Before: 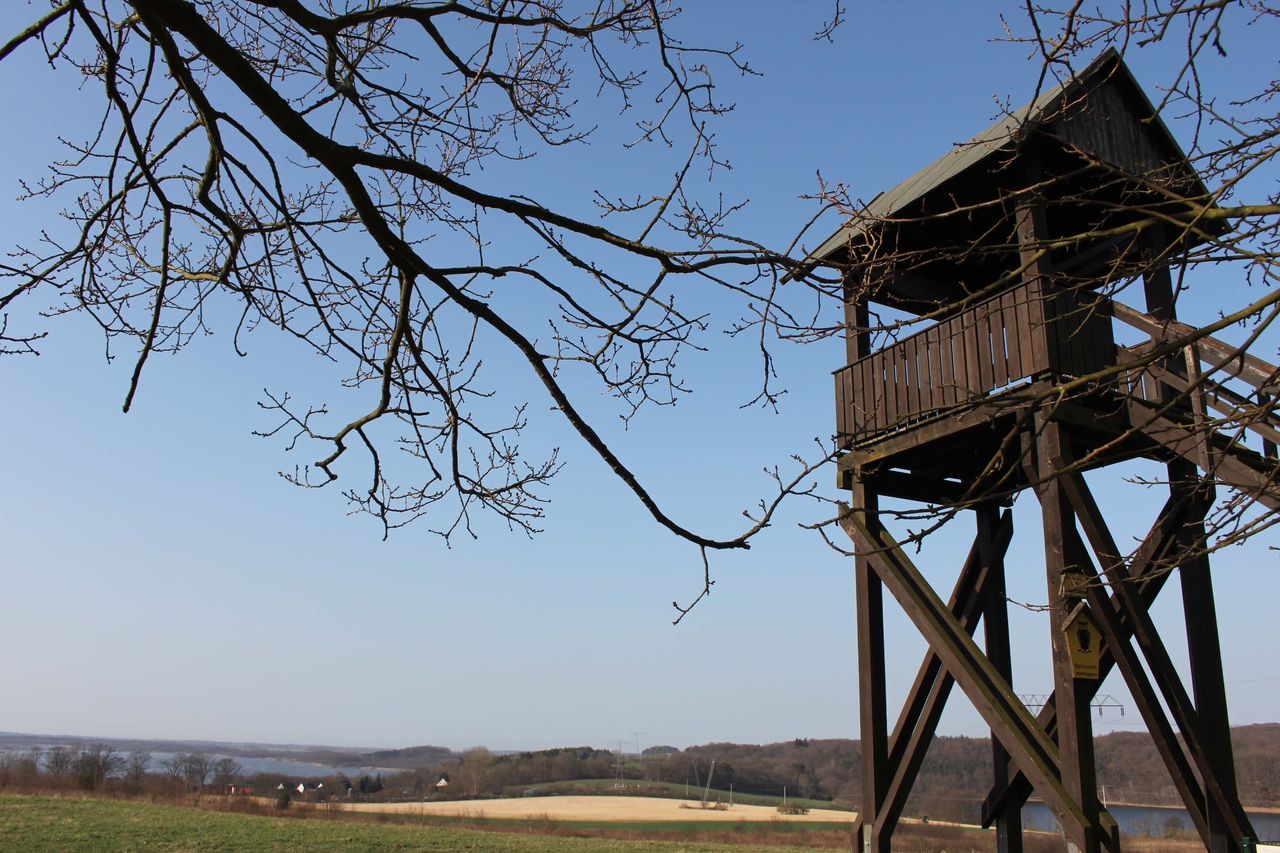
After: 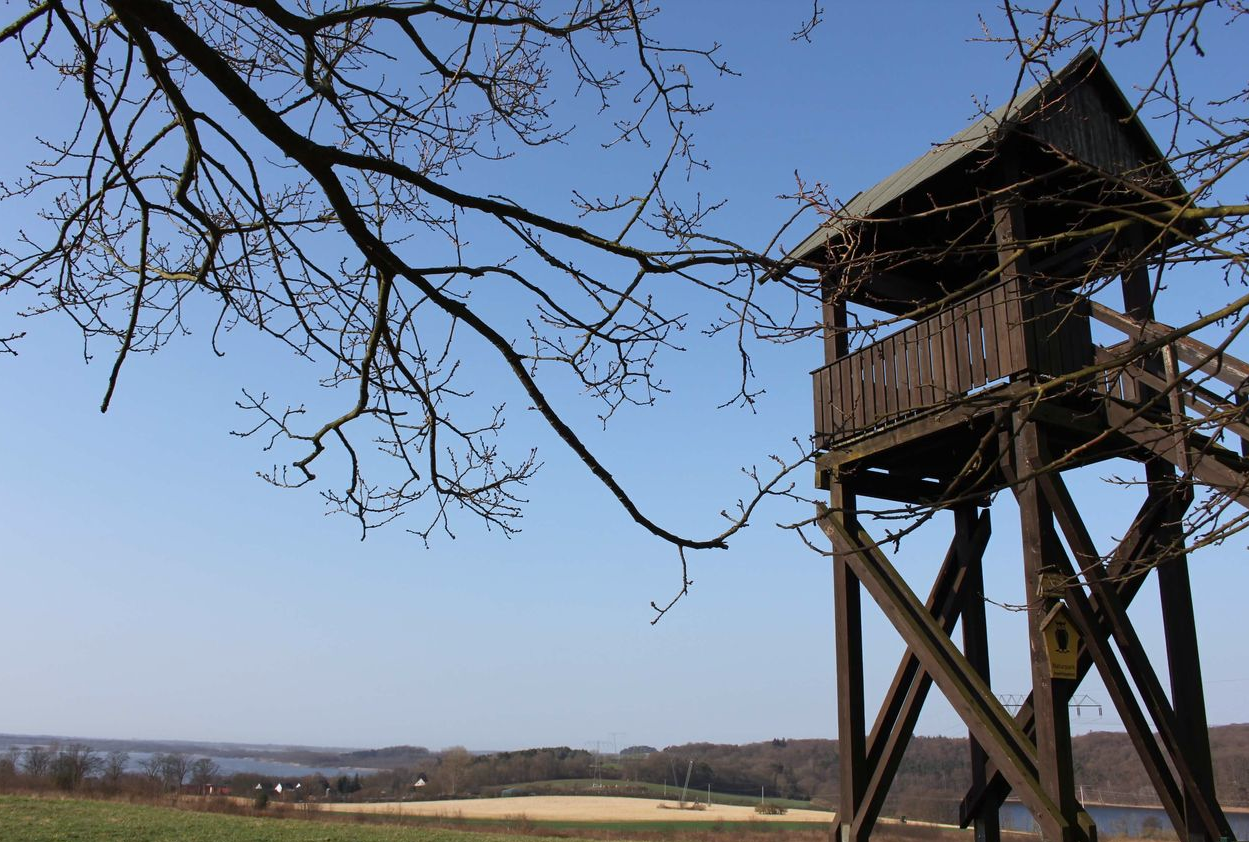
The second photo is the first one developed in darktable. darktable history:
crop and rotate: left 1.774%, right 0.633%, bottom 1.28%
white balance: red 0.976, blue 1.04
